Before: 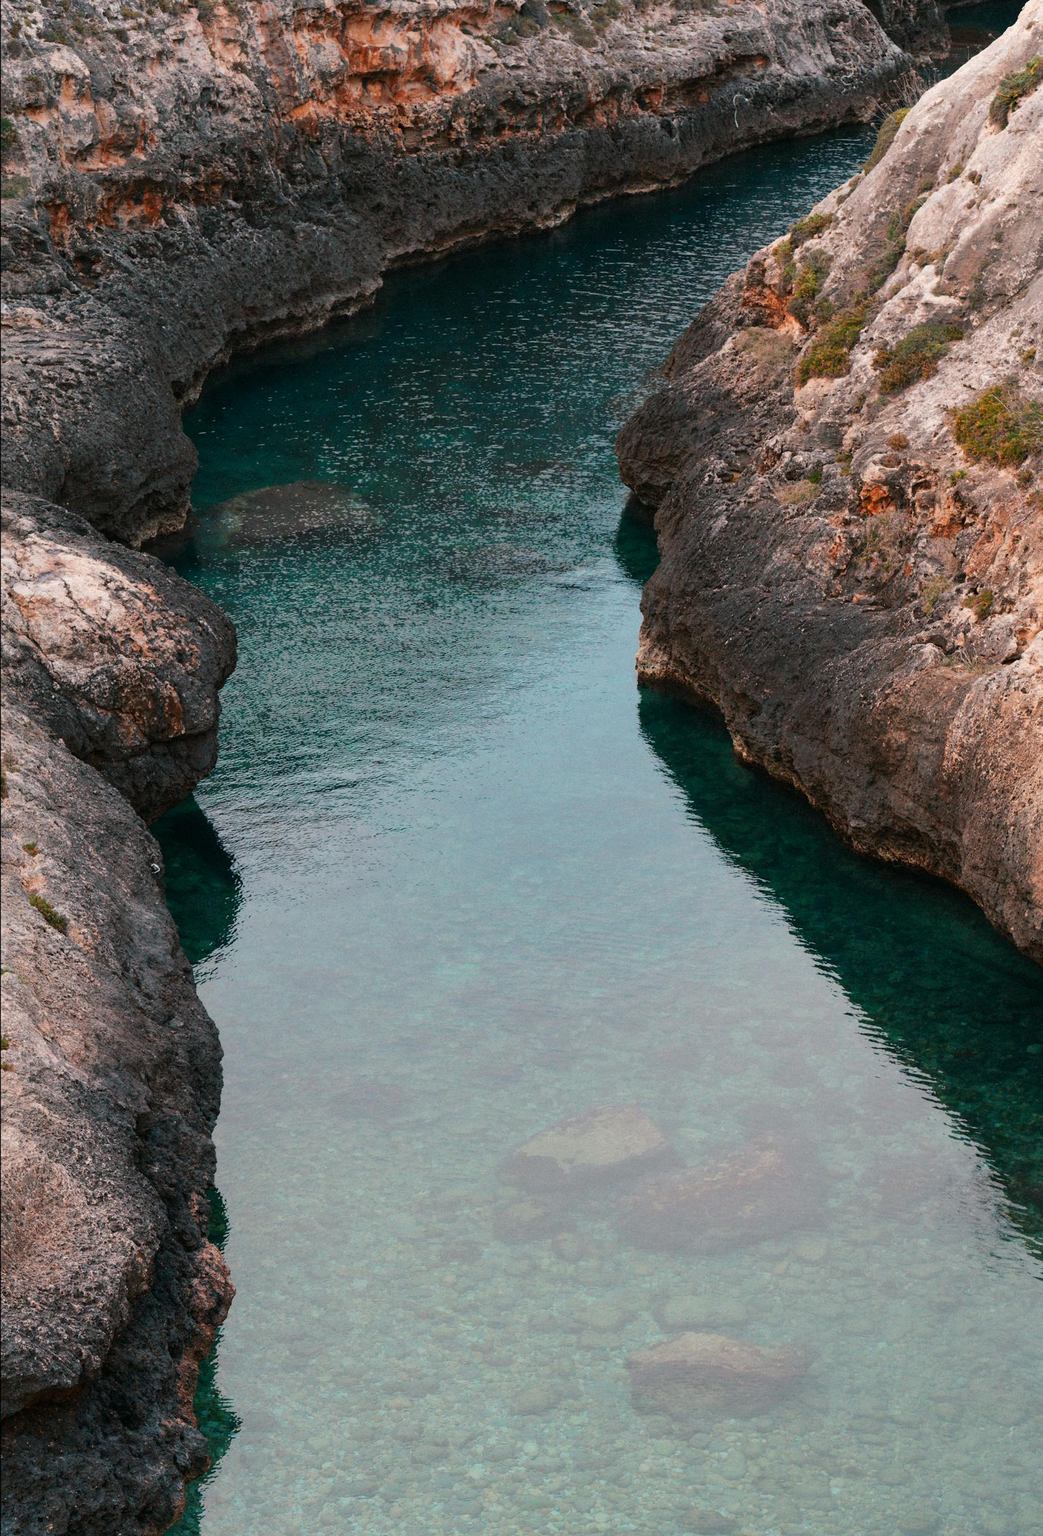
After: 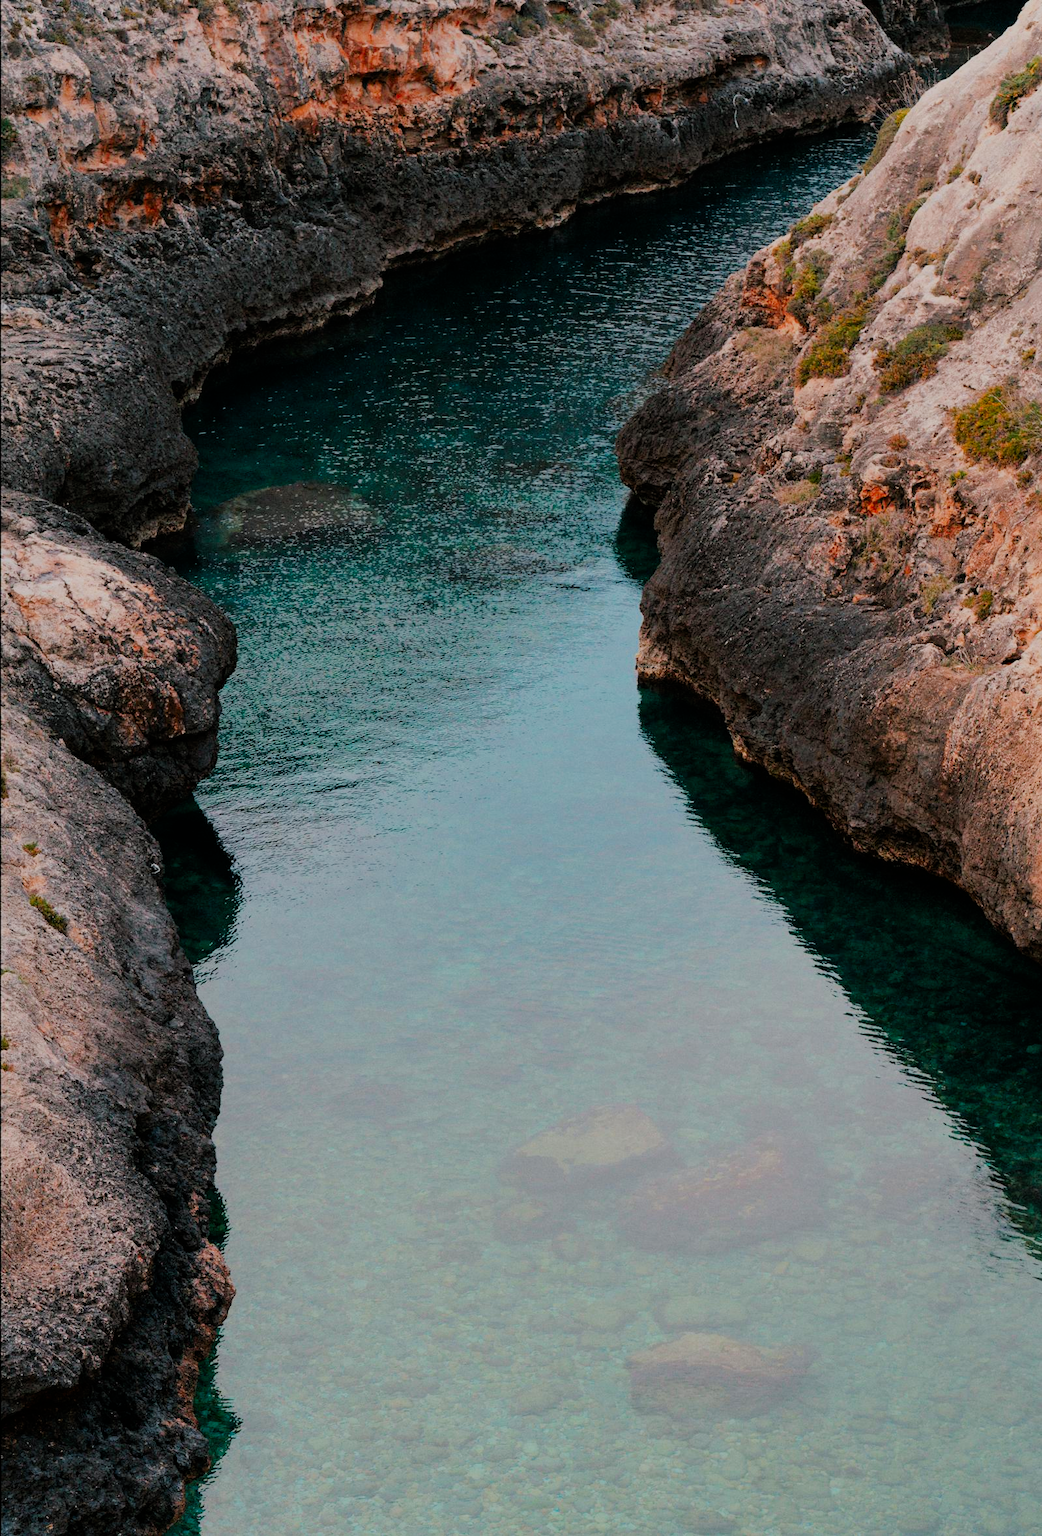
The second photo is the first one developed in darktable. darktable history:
color correction: saturation 1.34
white balance: red 1, blue 1
filmic rgb: black relative exposure -6.82 EV, white relative exposure 5.89 EV, hardness 2.71
